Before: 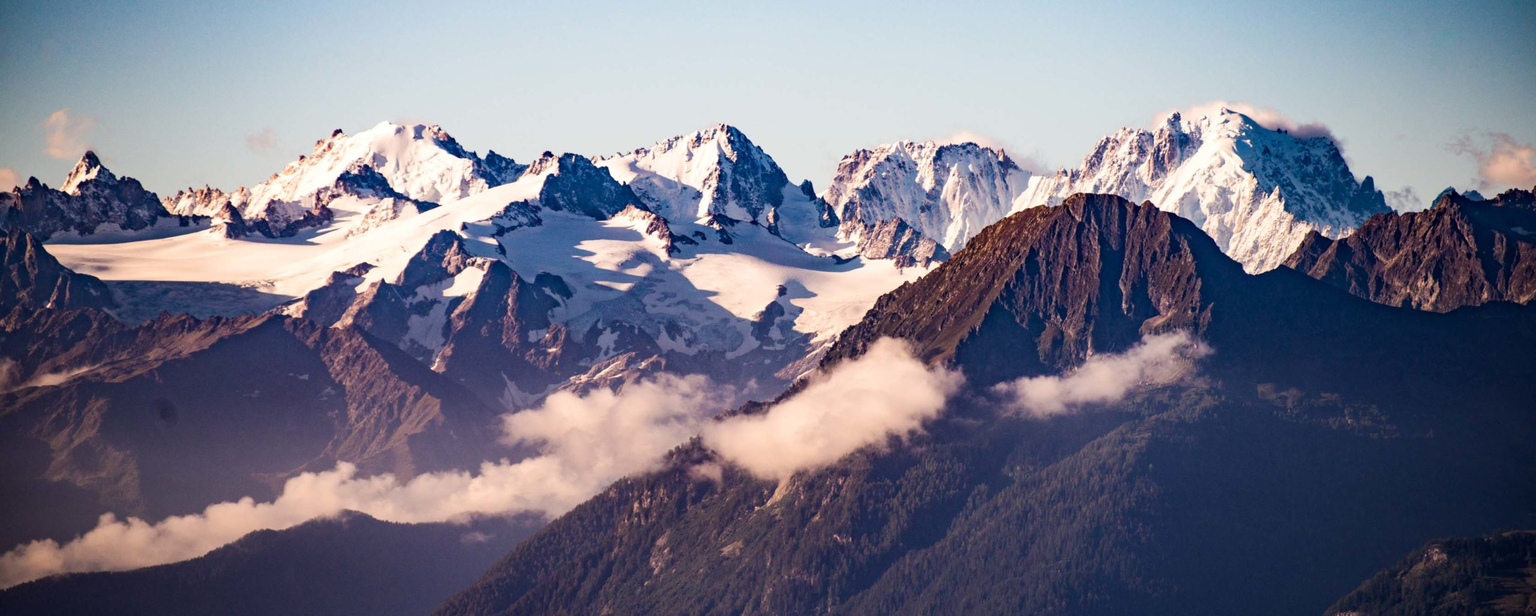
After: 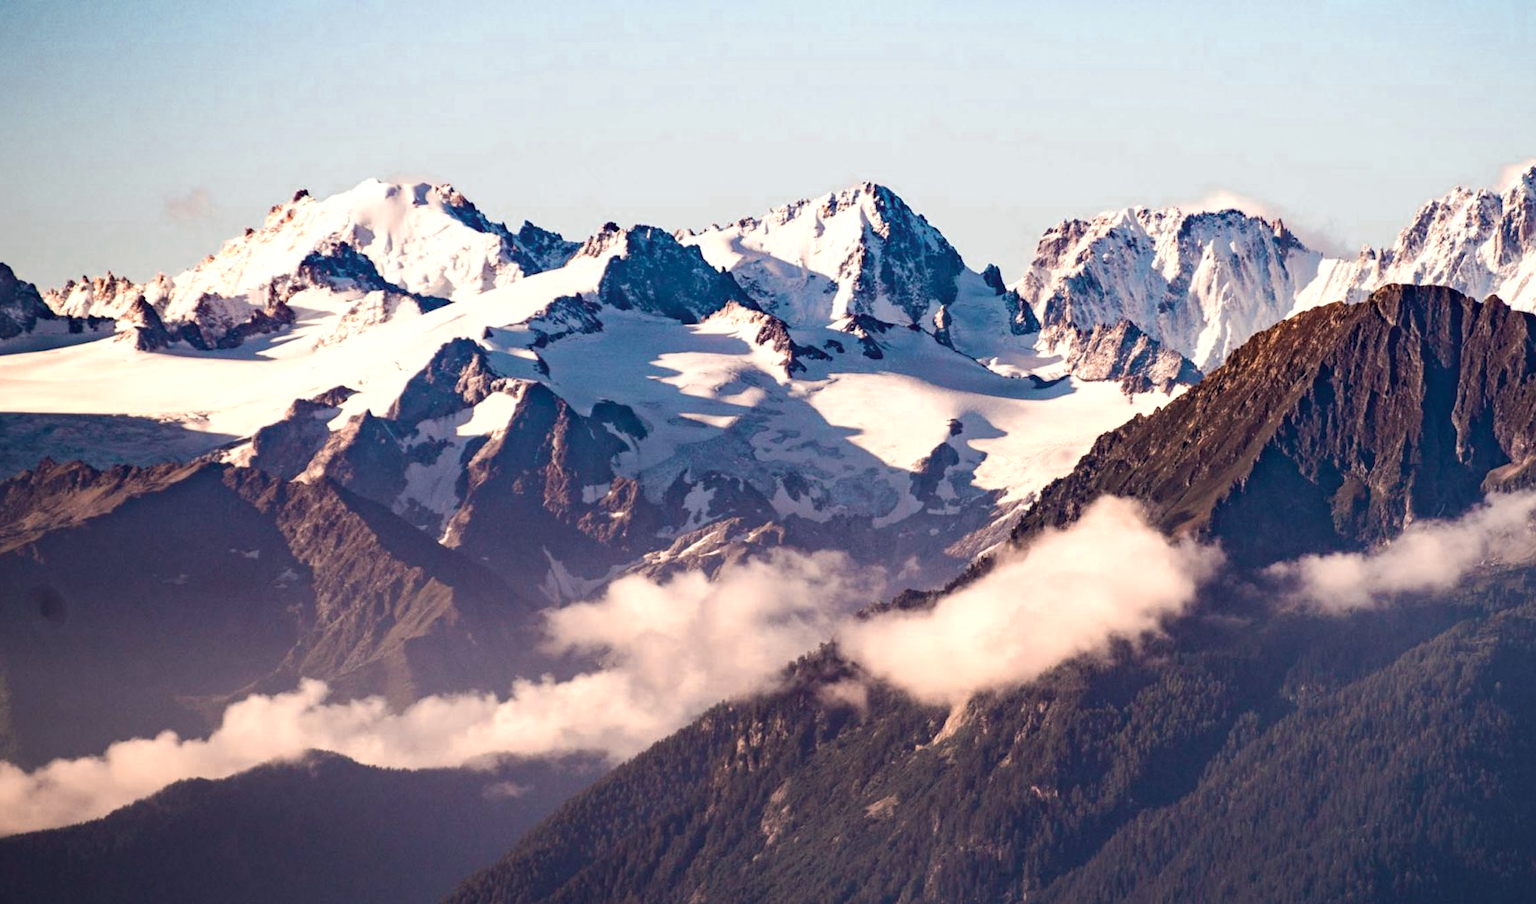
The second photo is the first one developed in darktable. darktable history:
color zones: curves: ch0 [(0.018, 0.548) (0.197, 0.654) (0.425, 0.447) (0.605, 0.658) (0.732, 0.579)]; ch1 [(0.105, 0.531) (0.224, 0.531) (0.386, 0.39) (0.618, 0.456) (0.732, 0.456) (0.956, 0.421)]; ch2 [(0.039, 0.583) (0.215, 0.465) (0.399, 0.544) (0.465, 0.548) (0.614, 0.447) (0.724, 0.43) (0.882, 0.623) (0.956, 0.632)]
crop and rotate: left 8.668%, right 23.362%
